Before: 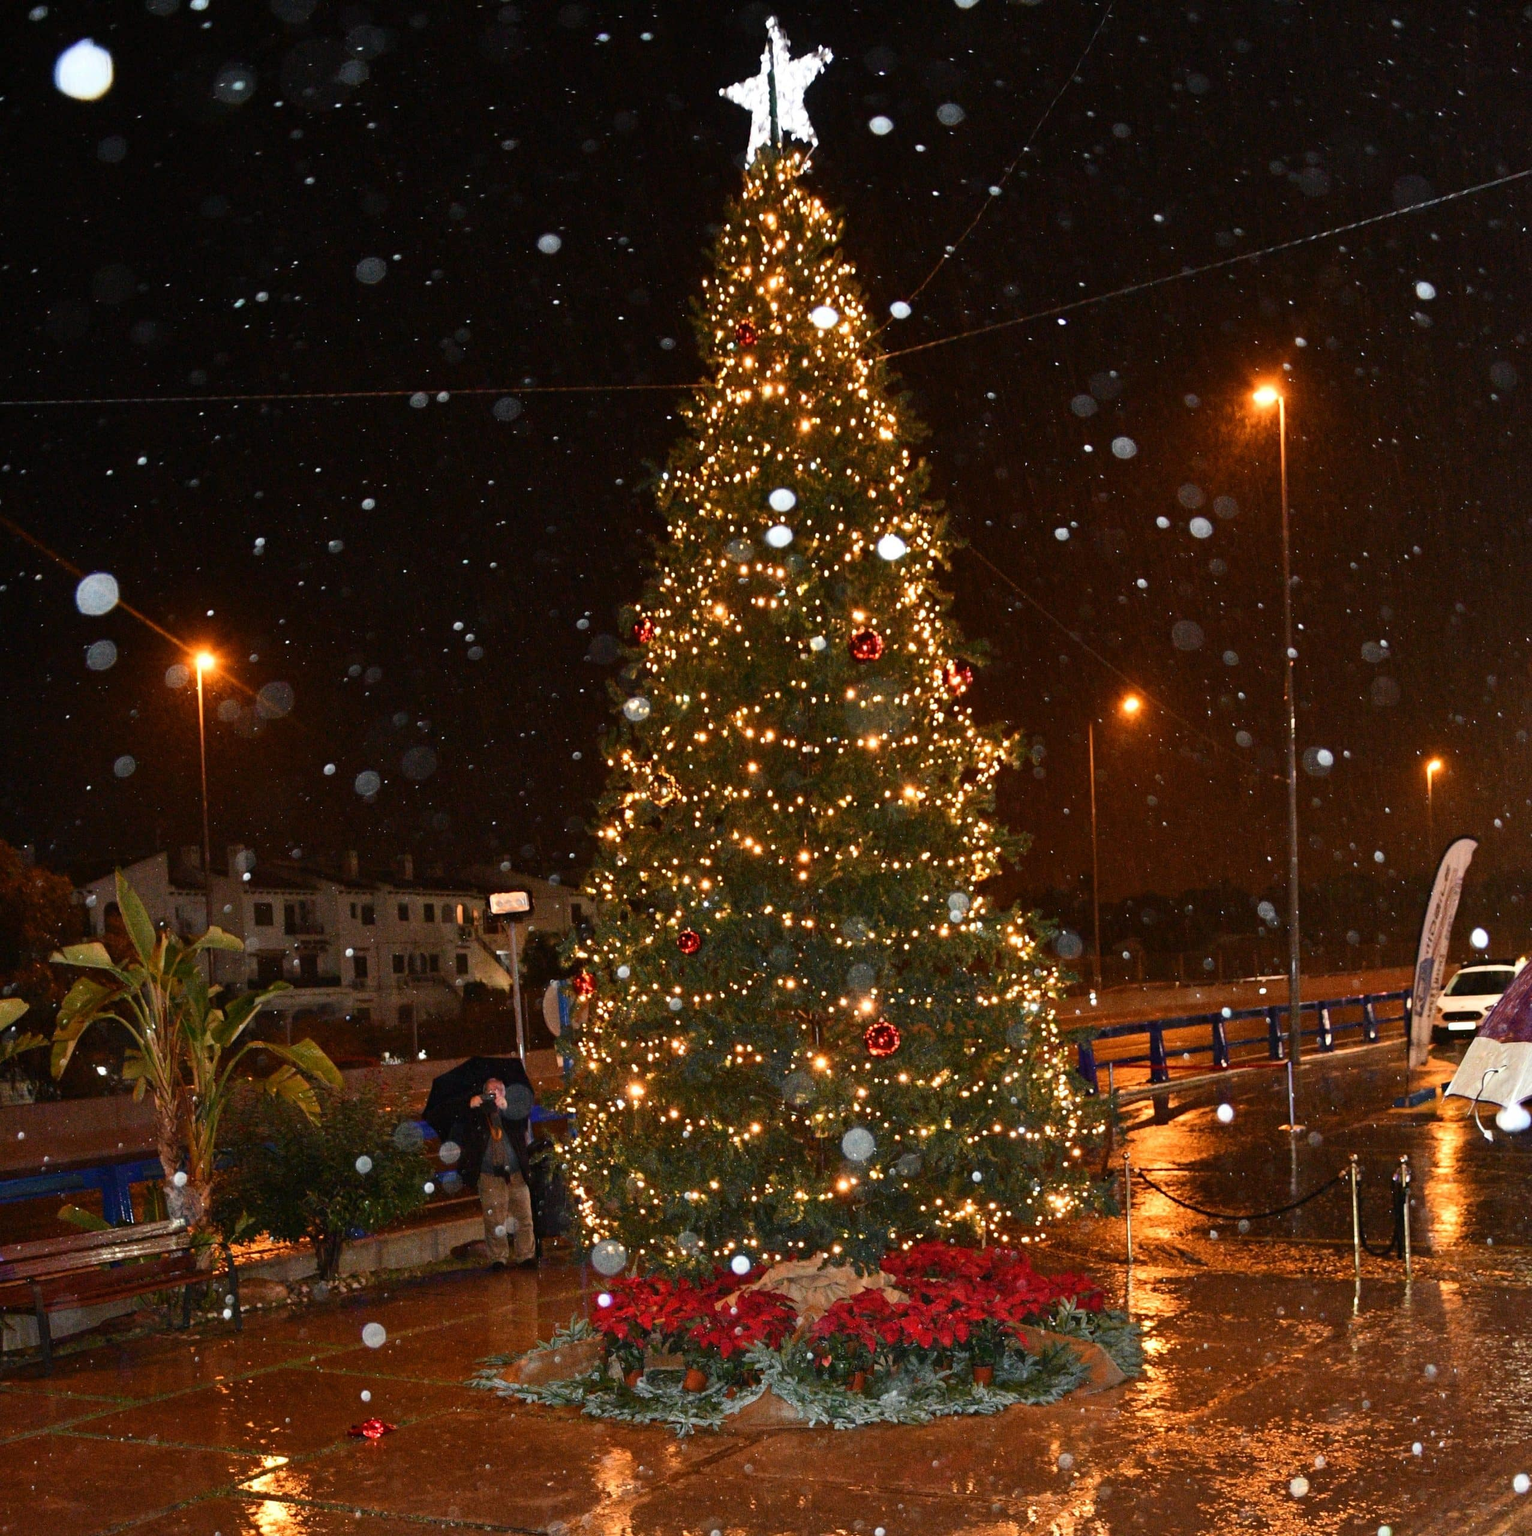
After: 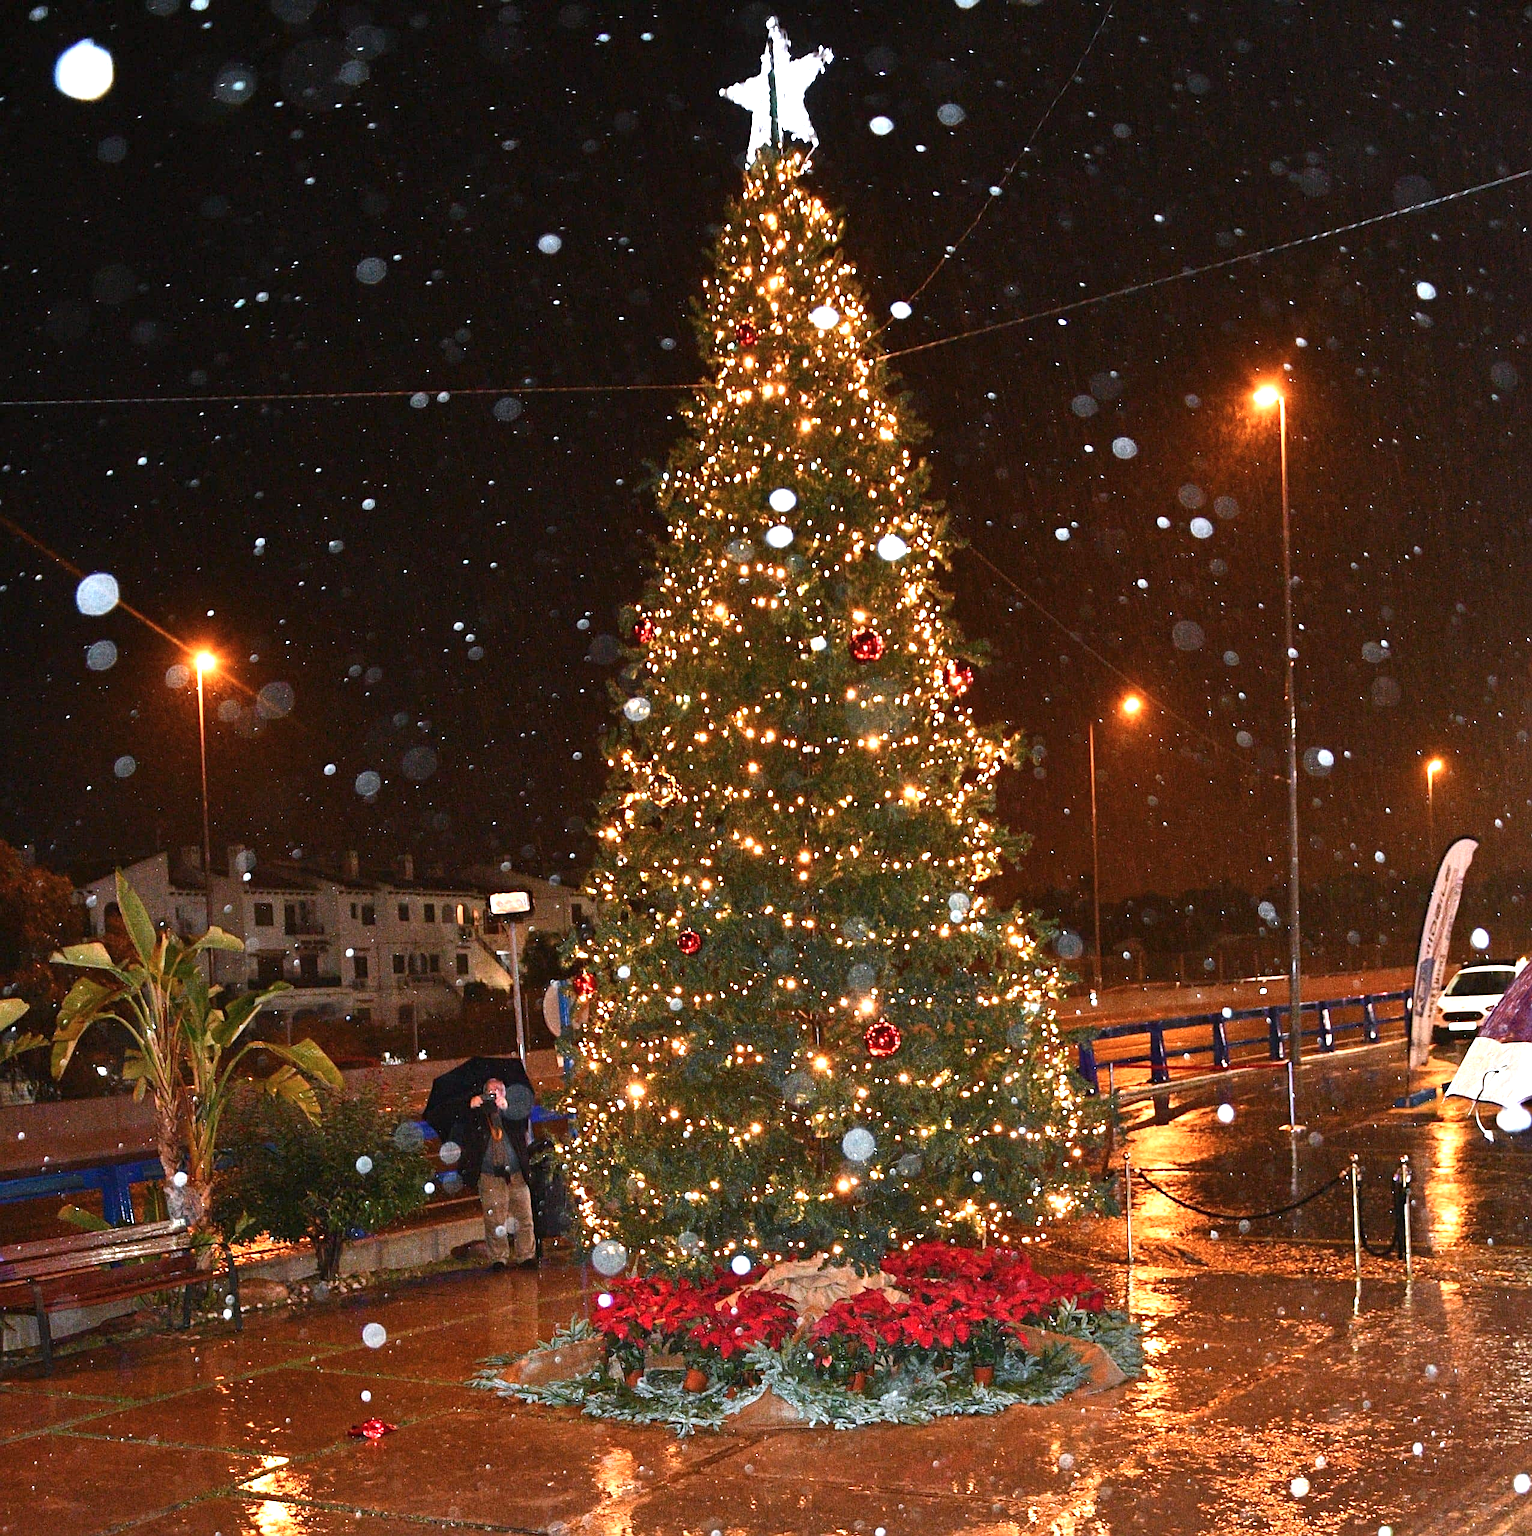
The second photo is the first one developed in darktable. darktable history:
exposure: black level correction 0, exposure 0.891 EV, compensate highlight preservation false
color correction: highlights a* -0.708, highlights b* -9.36
sharpen: on, module defaults
